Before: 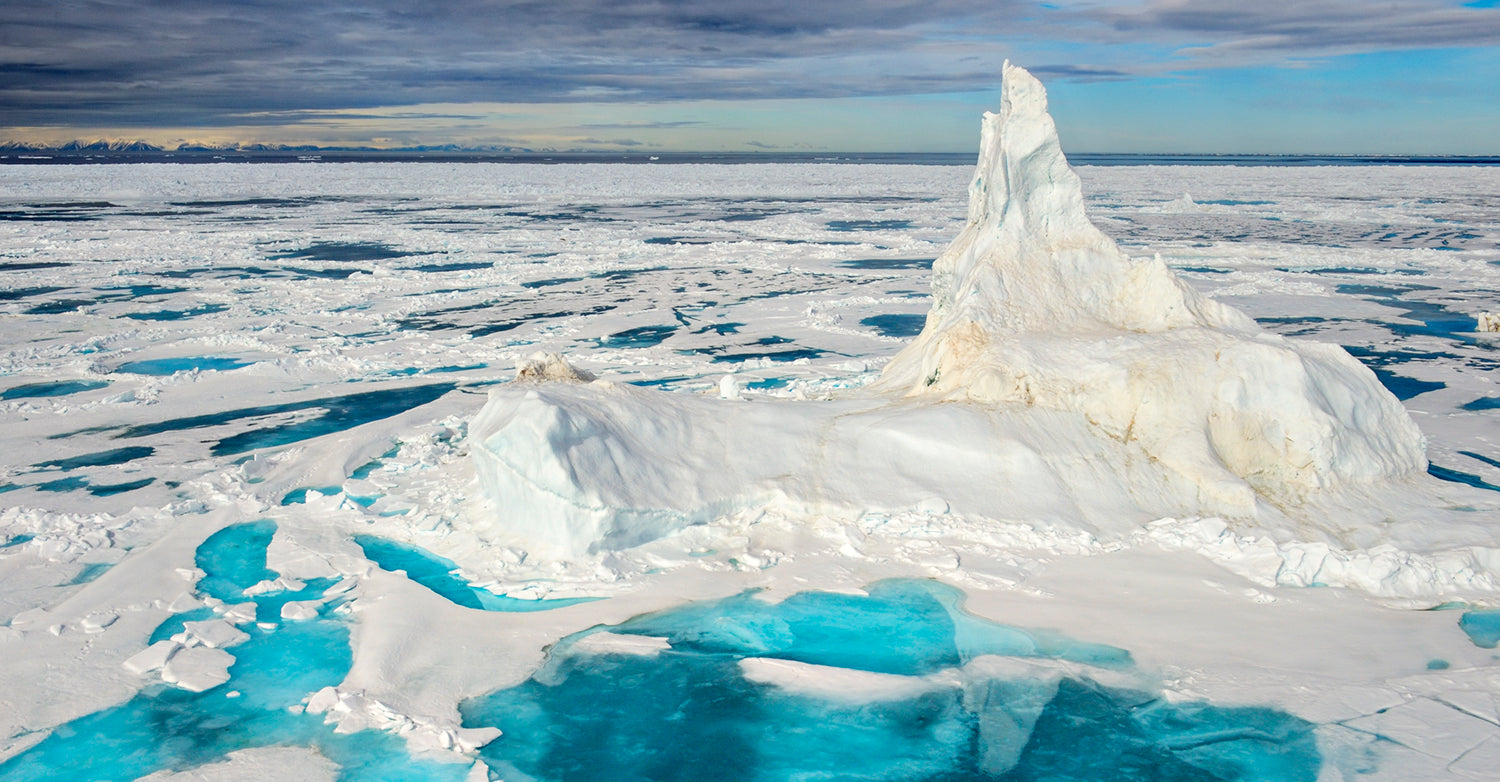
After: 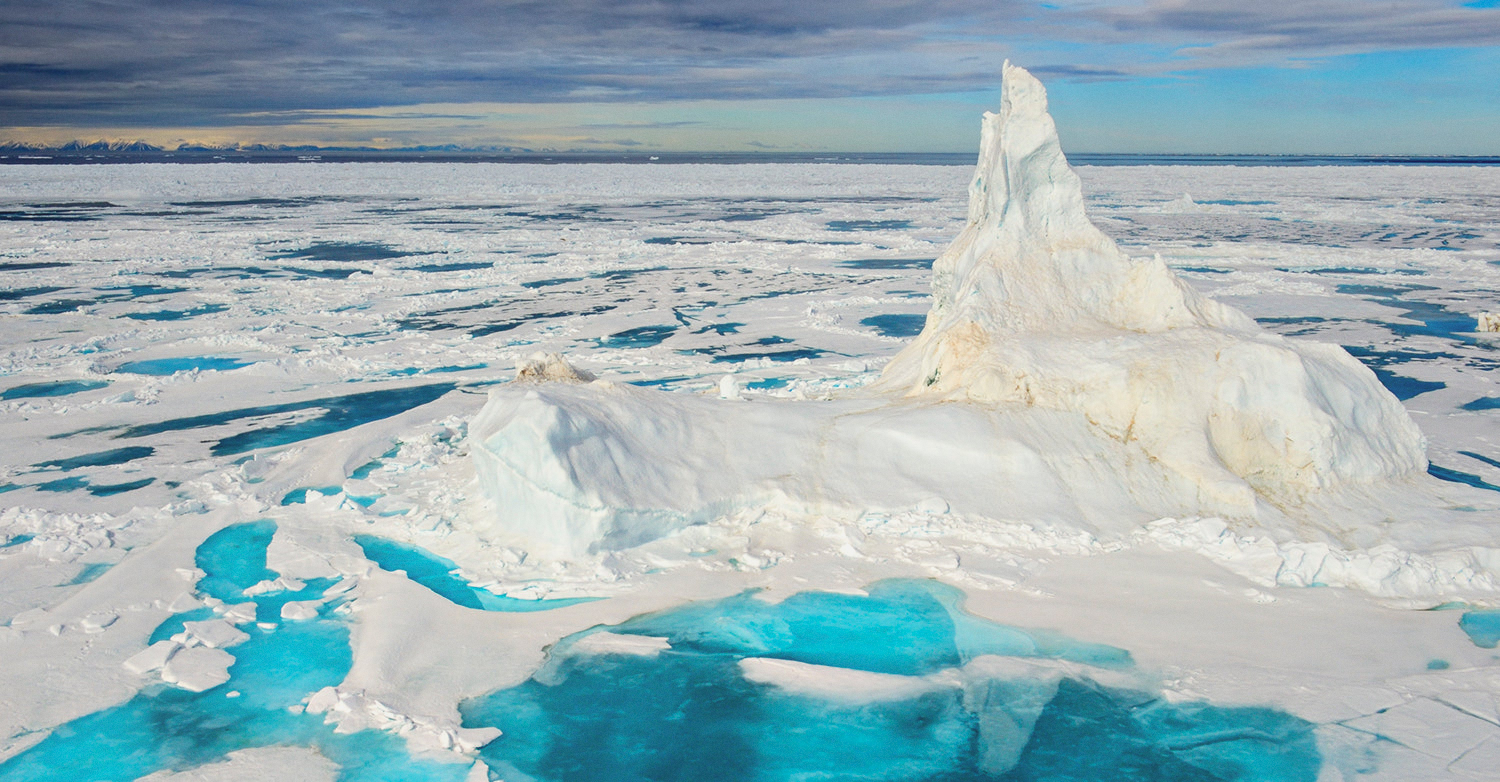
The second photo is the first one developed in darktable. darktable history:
tone equalizer: on, module defaults
local contrast: highlights 68%, shadows 68%, detail 82%, midtone range 0.325
grain: coarseness 0.09 ISO, strength 10%
